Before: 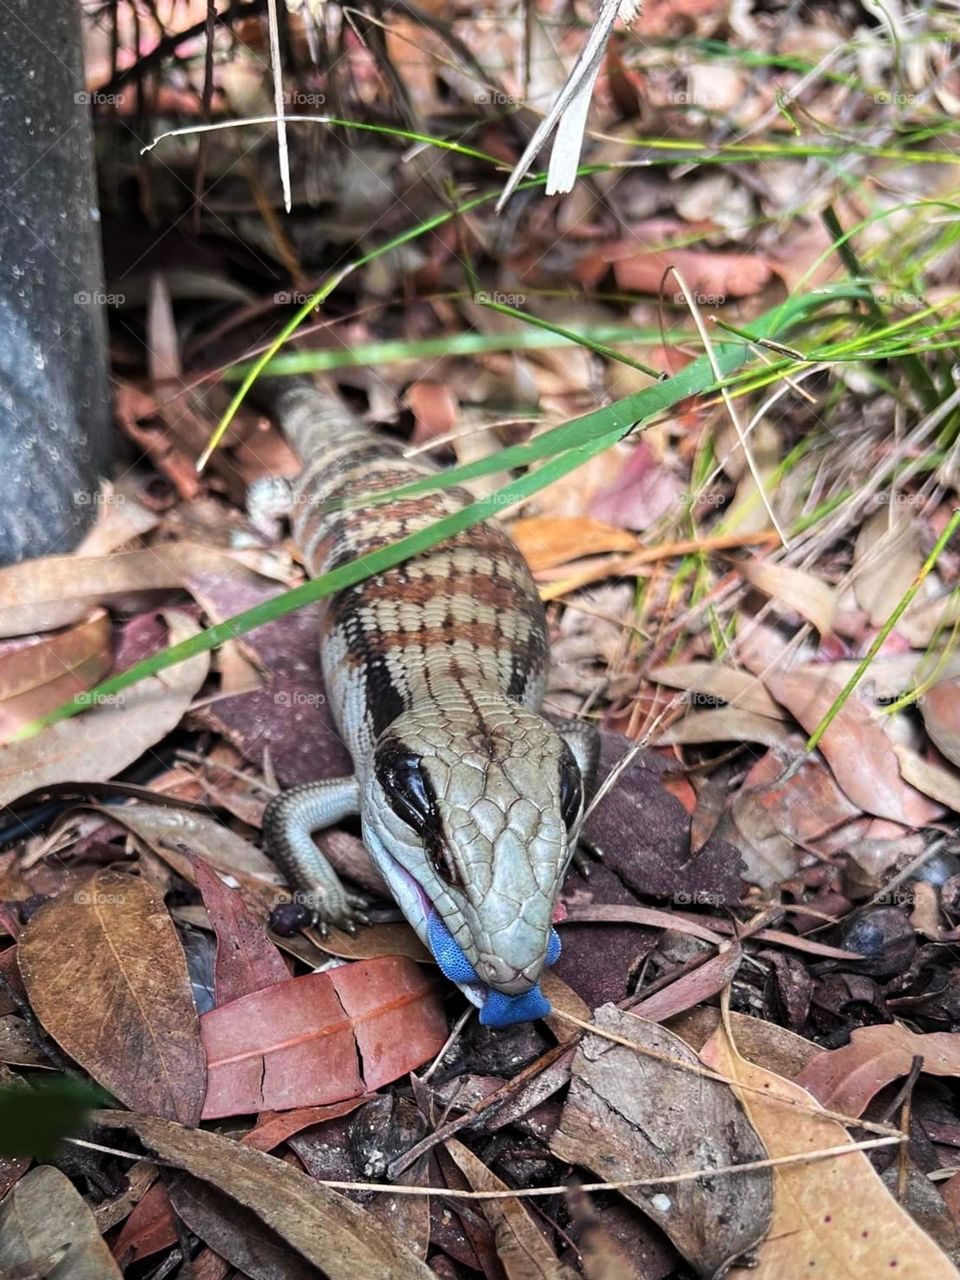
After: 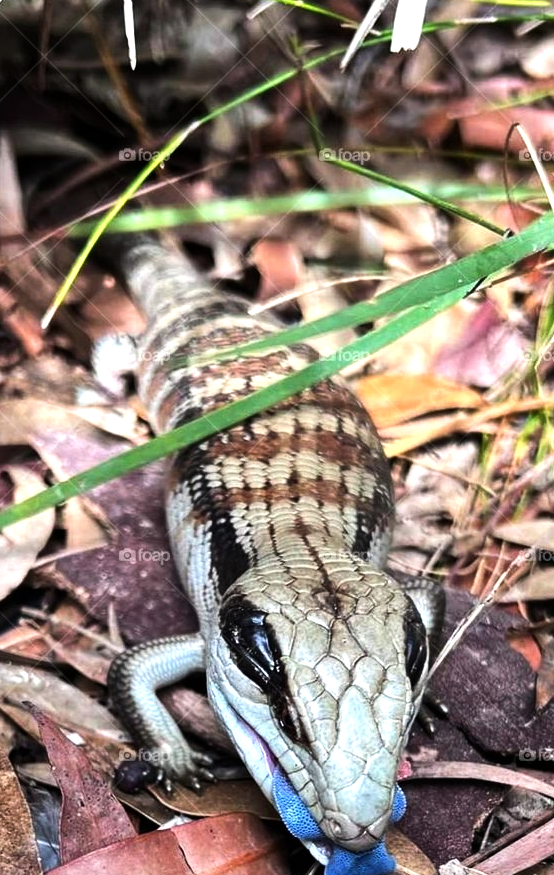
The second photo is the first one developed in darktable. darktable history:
exposure: compensate exposure bias true, compensate highlight preservation false
crop: left 16.196%, top 11.237%, right 26.024%, bottom 20.401%
shadows and highlights: radius 117.97, shadows 42.2, highlights -61.75, soften with gaussian
tone equalizer: -8 EV -0.76 EV, -7 EV -0.713 EV, -6 EV -0.621 EV, -5 EV -0.402 EV, -3 EV 0.383 EV, -2 EV 0.6 EV, -1 EV 0.68 EV, +0 EV 0.738 EV, edges refinement/feathering 500, mask exposure compensation -1.57 EV, preserve details no
